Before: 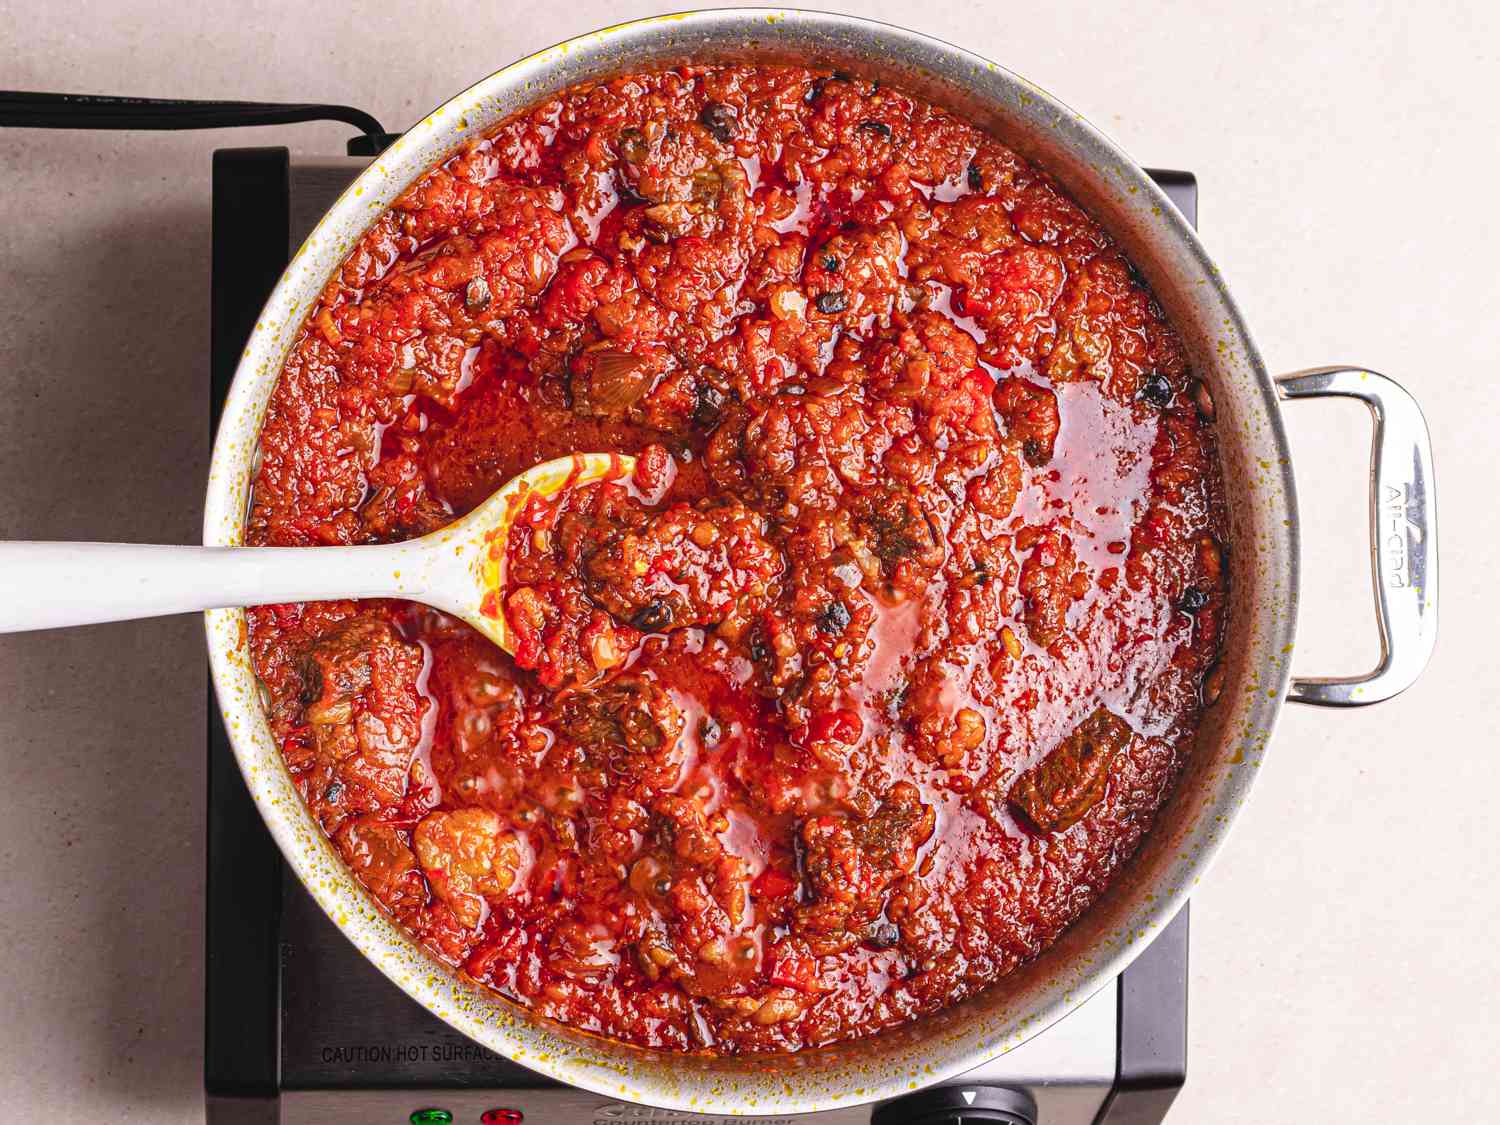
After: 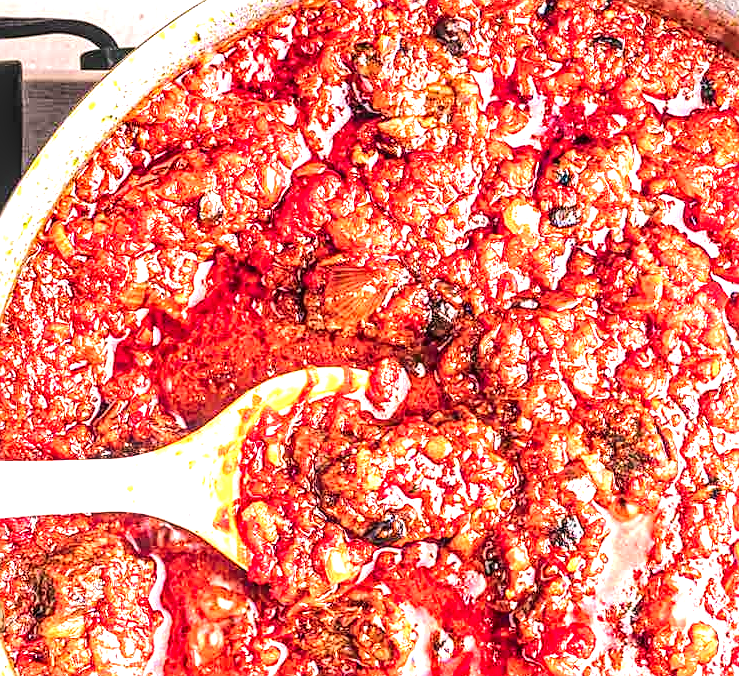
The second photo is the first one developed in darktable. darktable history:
crop: left 17.835%, top 7.675%, right 32.881%, bottom 32.213%
sharpen: on, module defaults
levels: levels [0, 0.476, 0.951]
base curve: curves: ch0 [(0, 0) (0.262, 0.32) (0.722, 0.705) (1, 1)]
tone curve: curves: ch0 [(0, 0) (0.004, 0.001) (0.133, 0.112) (0.325, 0.362) (0.832, 0.893) (1, 1)], color space Lab, linked channels, preserve colors none
local contrast: highlights 19%, detail 186%
exposure: black level correction -0.005, exposure 1 EV, compensate highlight preservation false
